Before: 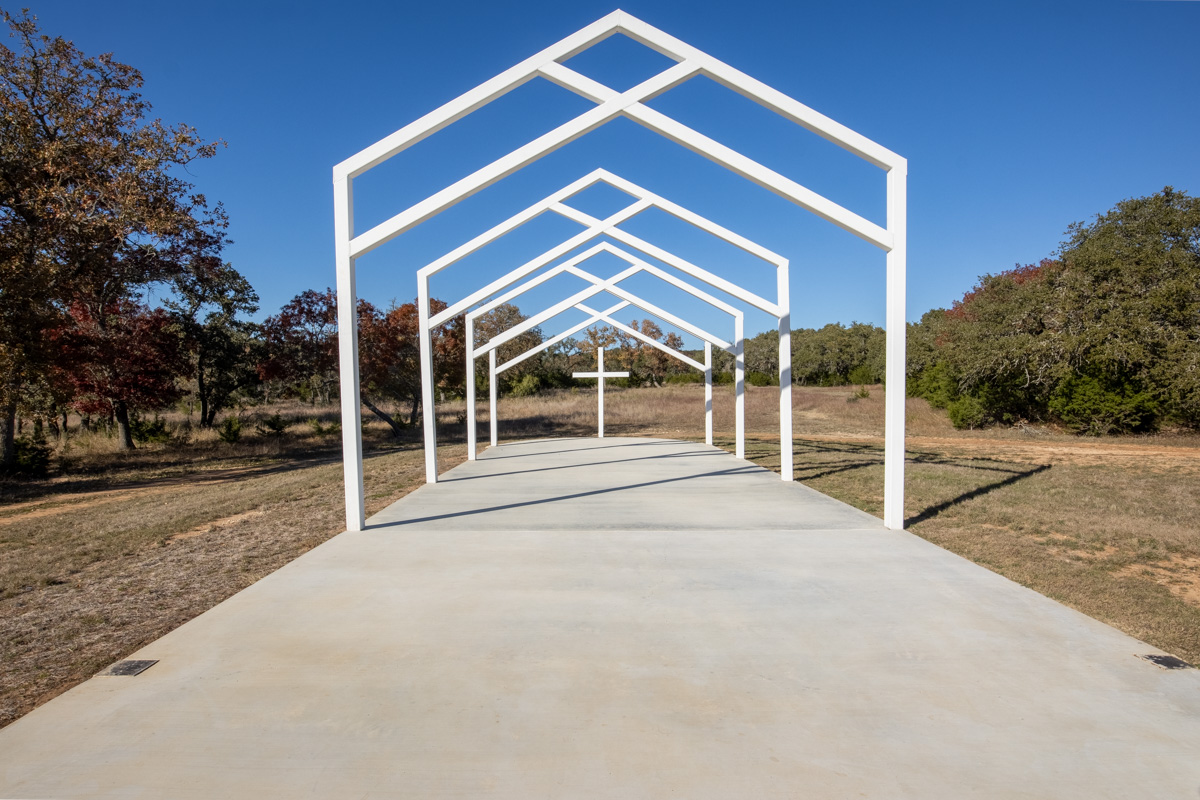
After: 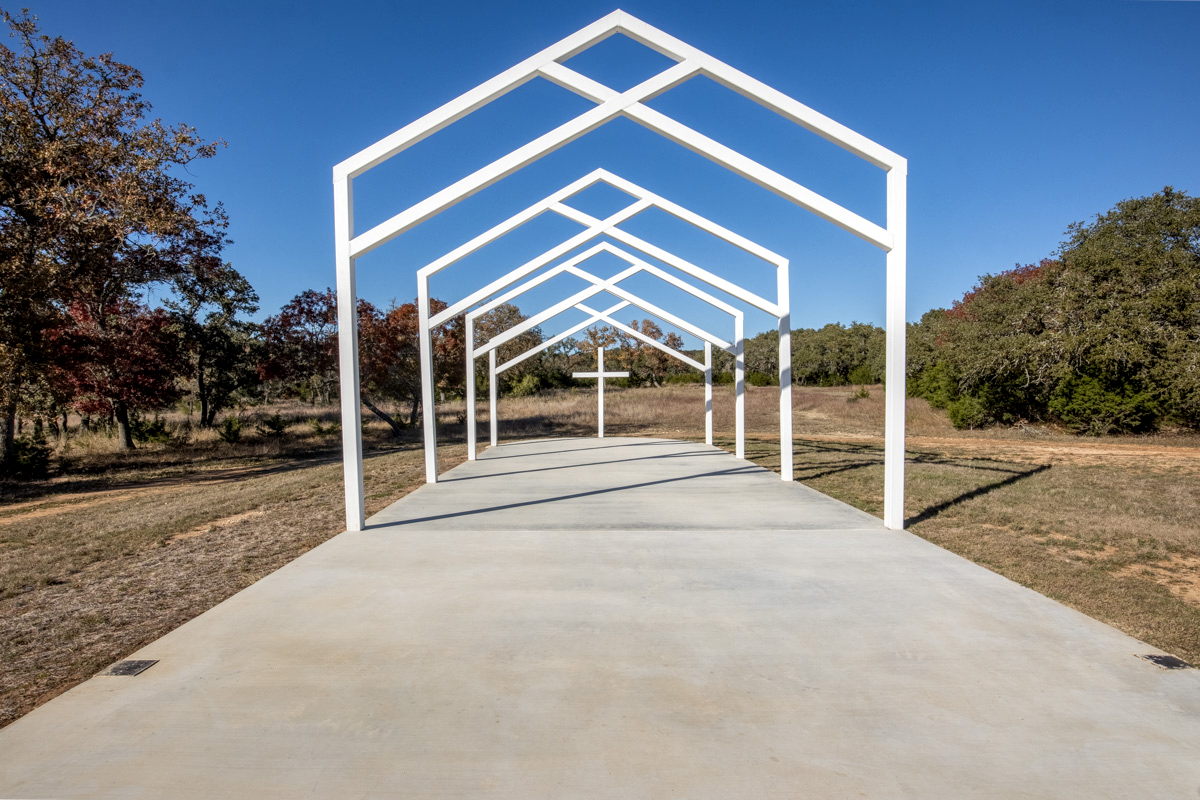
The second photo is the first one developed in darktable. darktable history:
shadows and highlights: shadows 37.27, highlights -28.18, soften with gaussian
local contrast: on, module defaults
